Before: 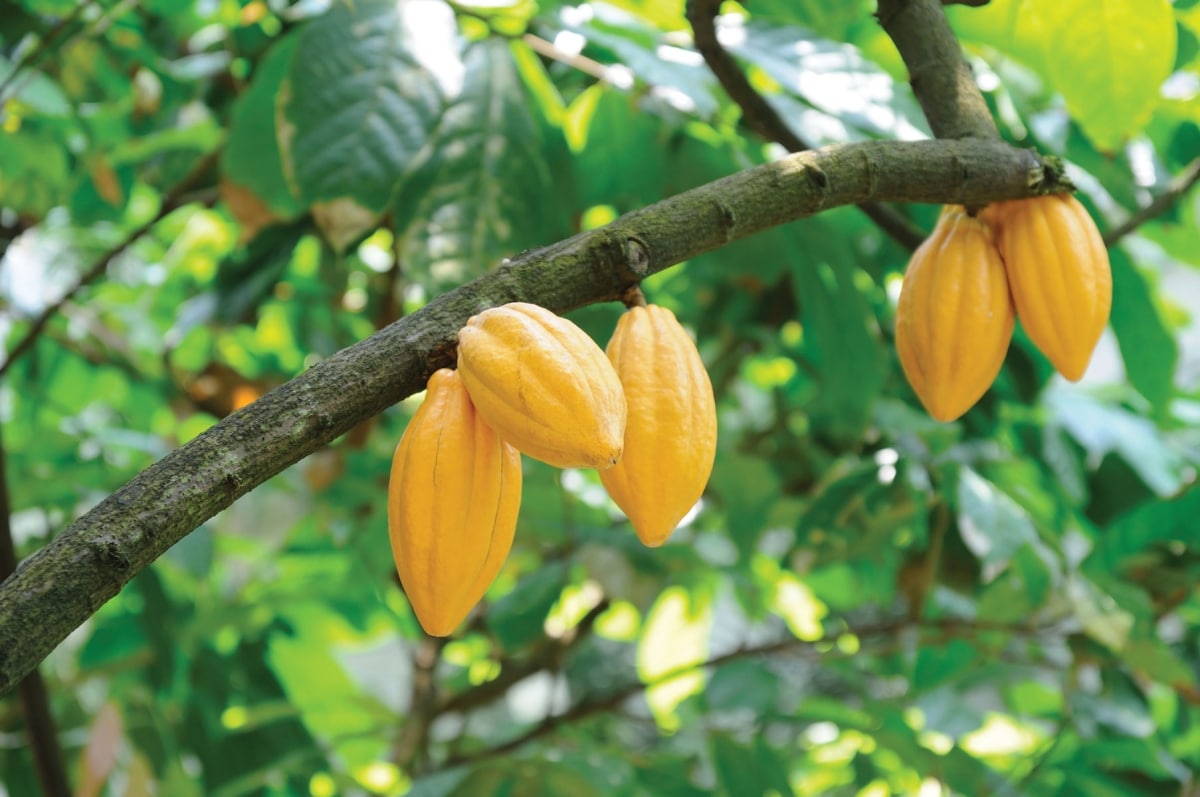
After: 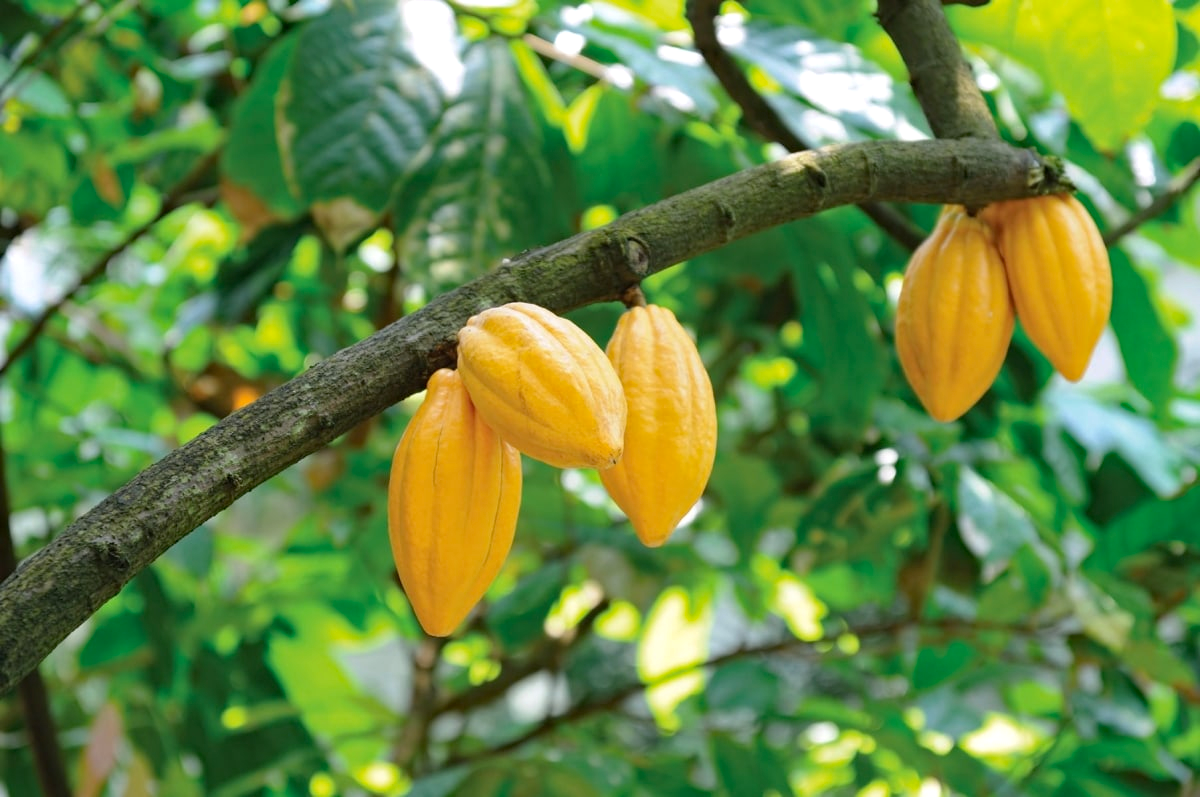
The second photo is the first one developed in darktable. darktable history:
haze removal: strength 0.295, distance 0.245, compatibility mode true
